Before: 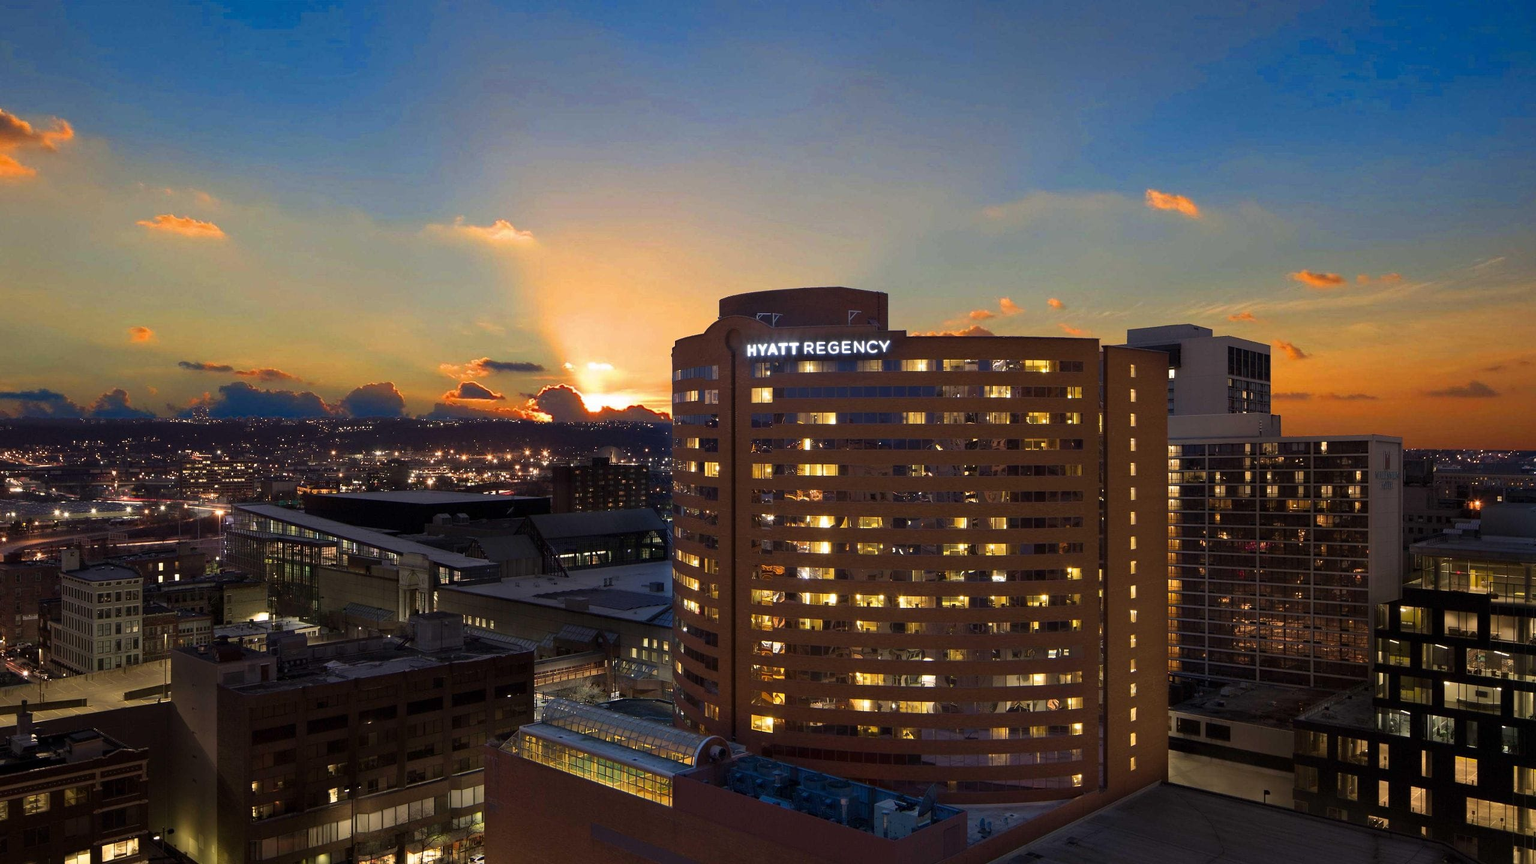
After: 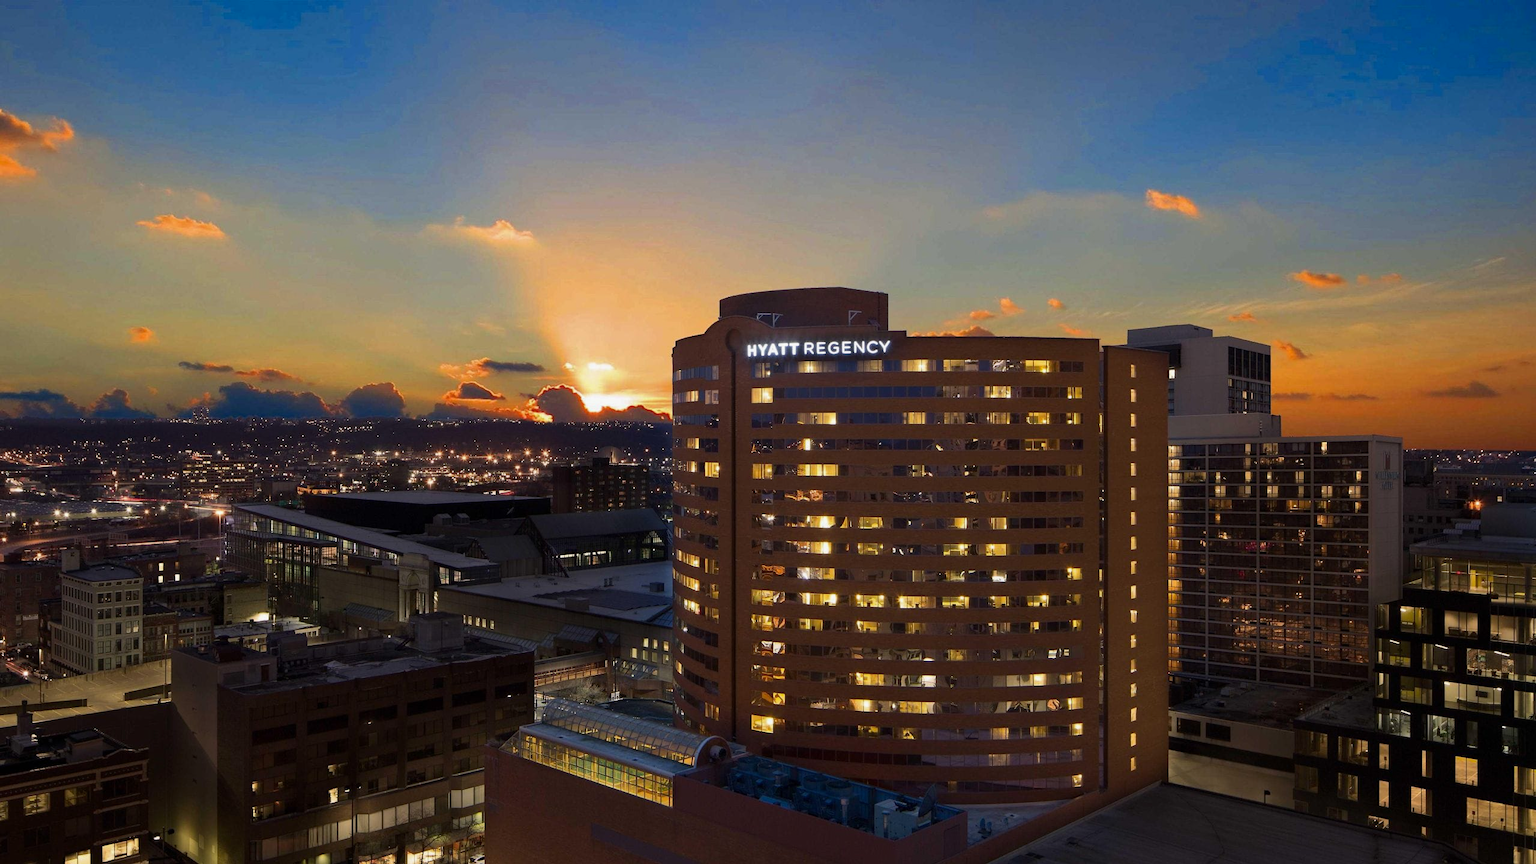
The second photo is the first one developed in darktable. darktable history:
shadows and highlights: shadows -20.41, white point adjustment -1.93, highlights -35.02, highlights color adjustment 0.221%
